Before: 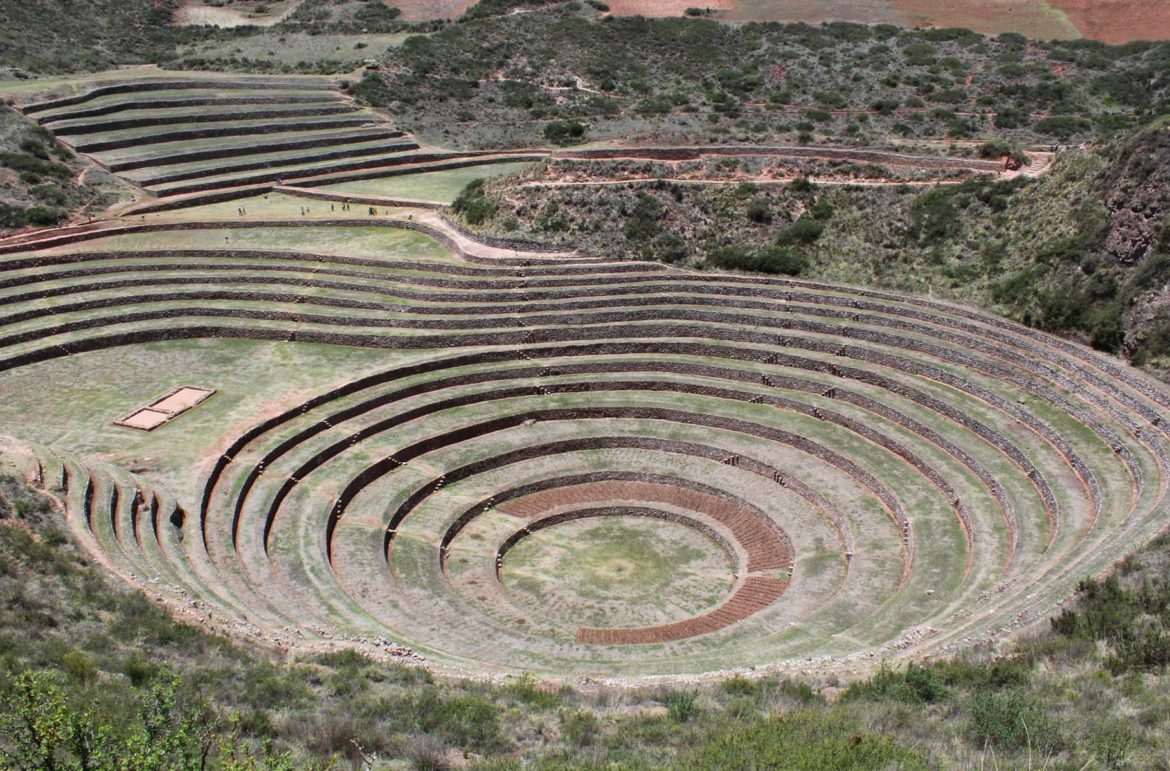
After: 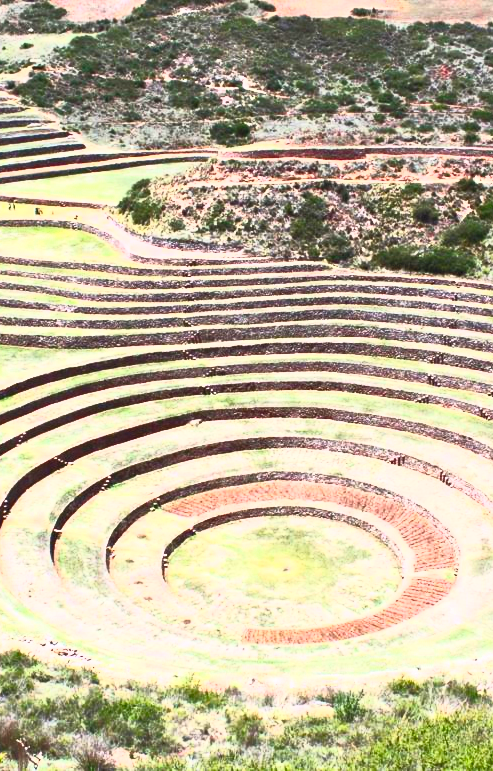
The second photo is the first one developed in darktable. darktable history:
crop: left 28.583%, right 29.231%
contrast brightness saturation: contrast 1, brightness 1, saturation 1
base curve: curves: ch0 [(0, 0) (0.989, 0.992)], preserve colors none
